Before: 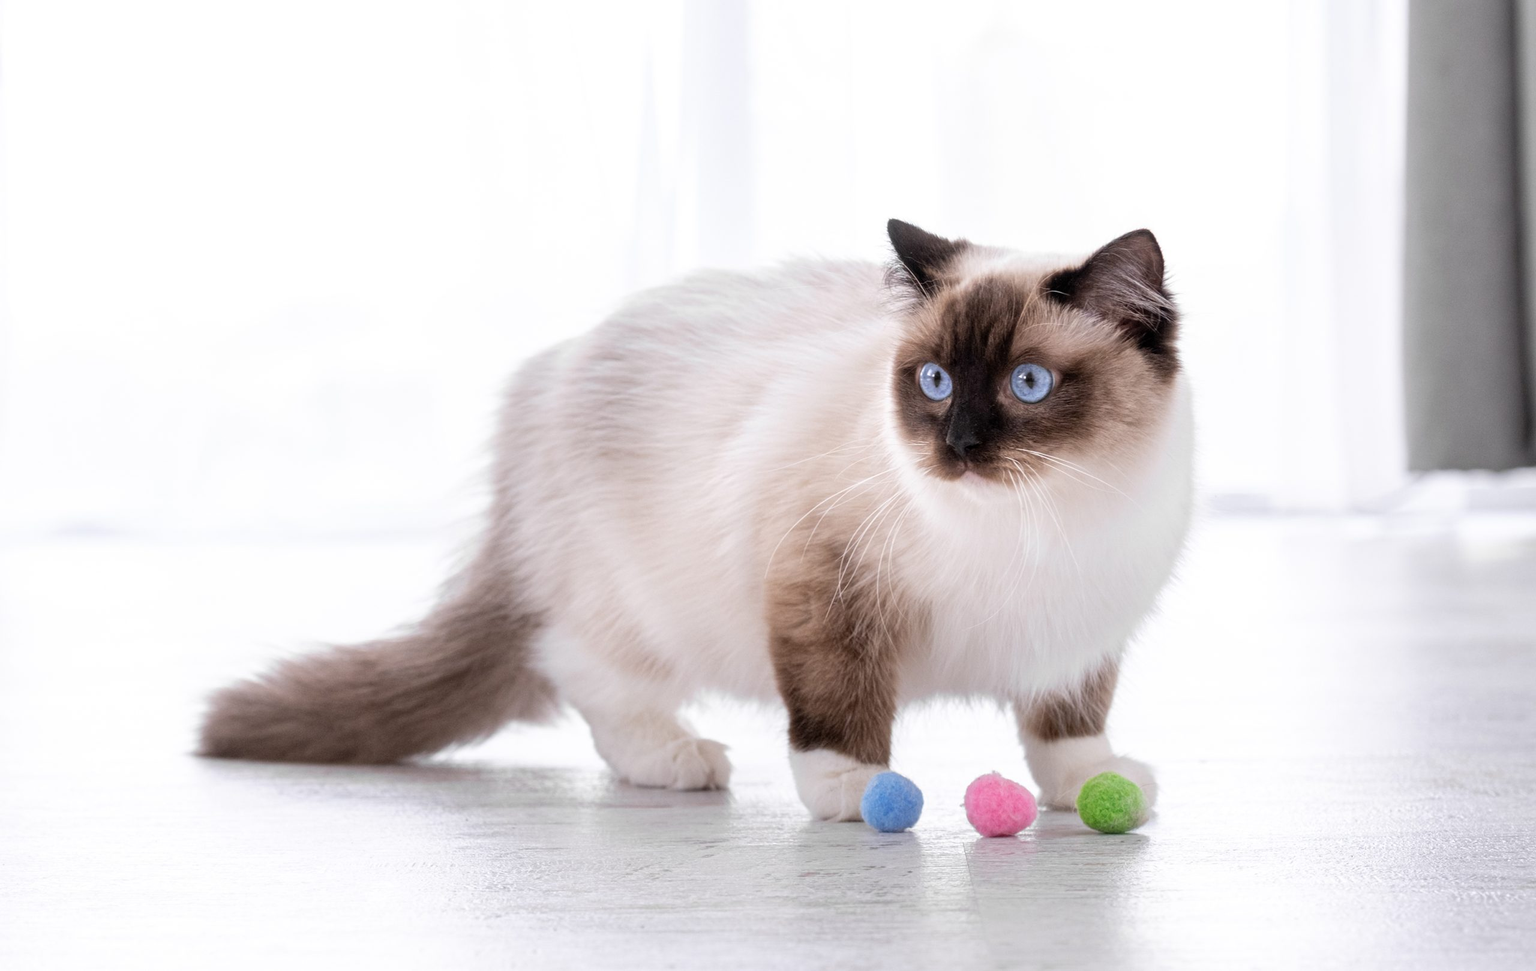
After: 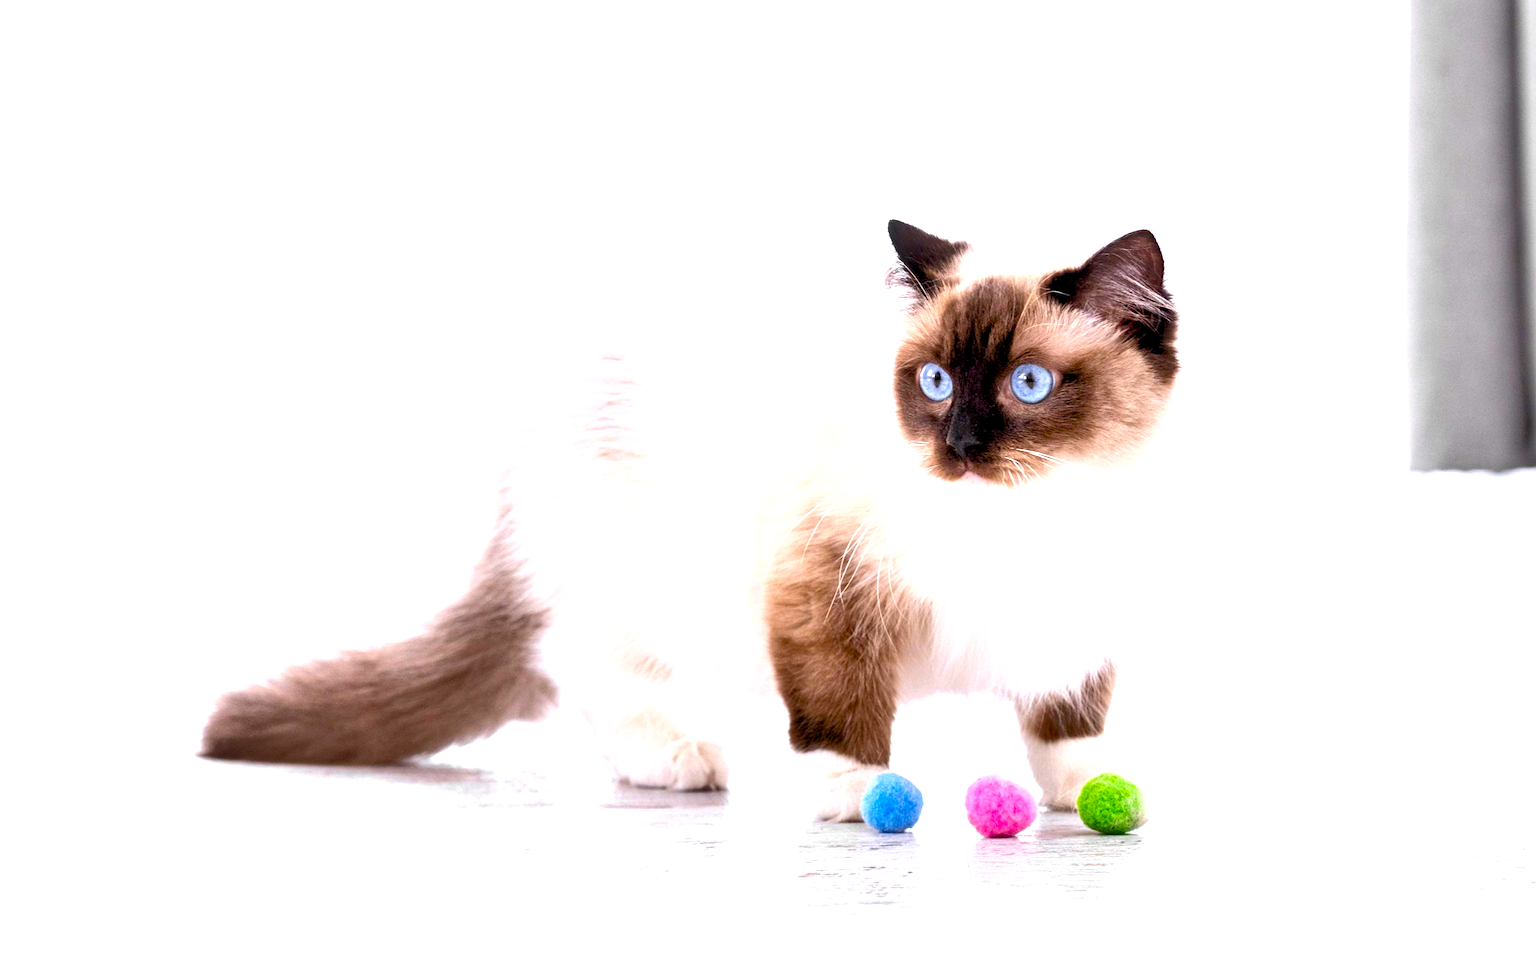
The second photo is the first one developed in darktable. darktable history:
tone equalizer: -8 EV -0.378 EV, -7 EV -0.388 EV, -6 EV -0.307 EV, -5 EV -0.186 EV, -3 EV 0.204 EV, -2 EV 0.351 EV, -1 EV 0.382 EV, +0 EV 0.396 EV
color balance rgb: shadows lift › hue 86.3°, global offset › luminance -0.87%, perceptual saturation grading › global saturation 36.861%, perceptual saturation grading › shadows 34.732%, global vibrance 20%
shadows and highlights: shadows 32.36, highlights -32.6, soften with gaussian
exposure: black level correction 0, exposure 0.695 EV, compensate highlight preservation false
